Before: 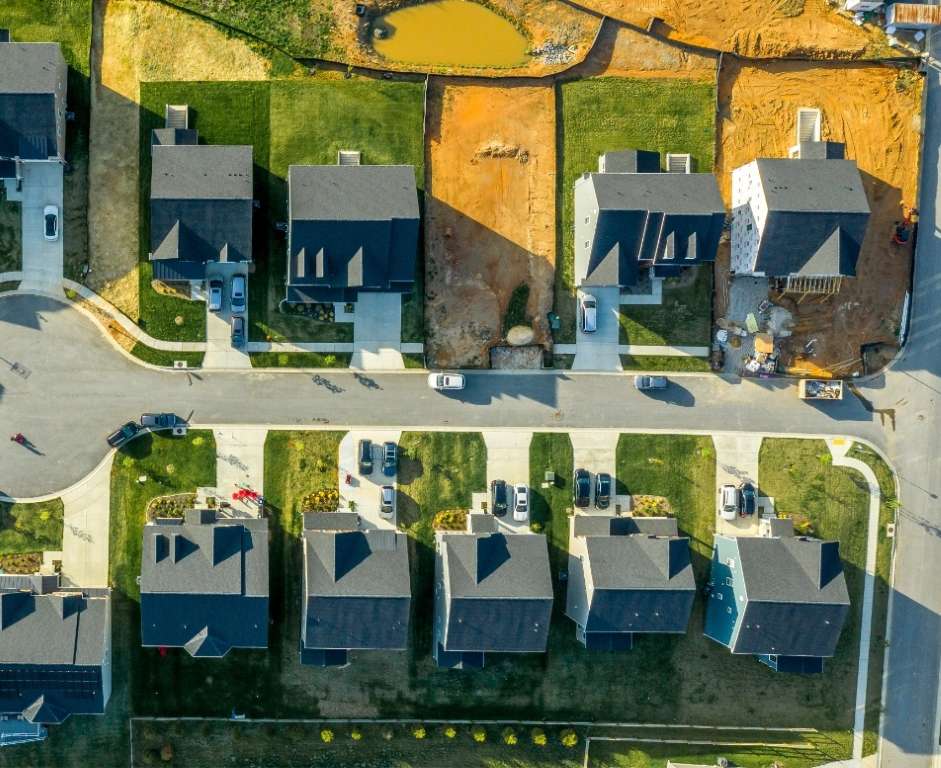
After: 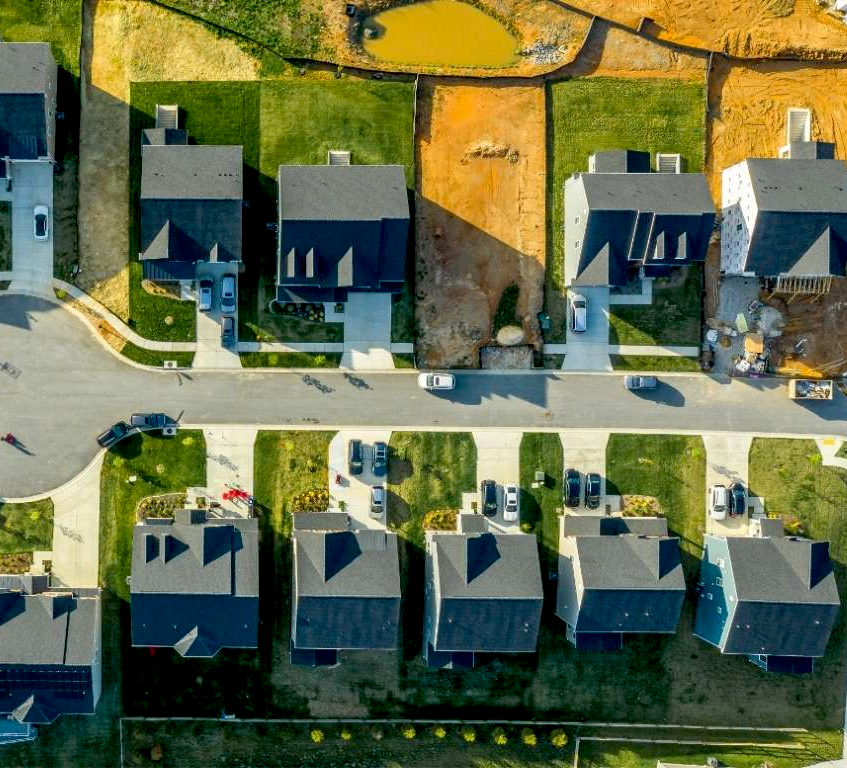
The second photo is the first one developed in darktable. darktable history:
crop and rotate: left 1.088%, right 8.807%
color zones: mix -62.47%
exposure: black level correction 0.011, compensate highlight preservation false
